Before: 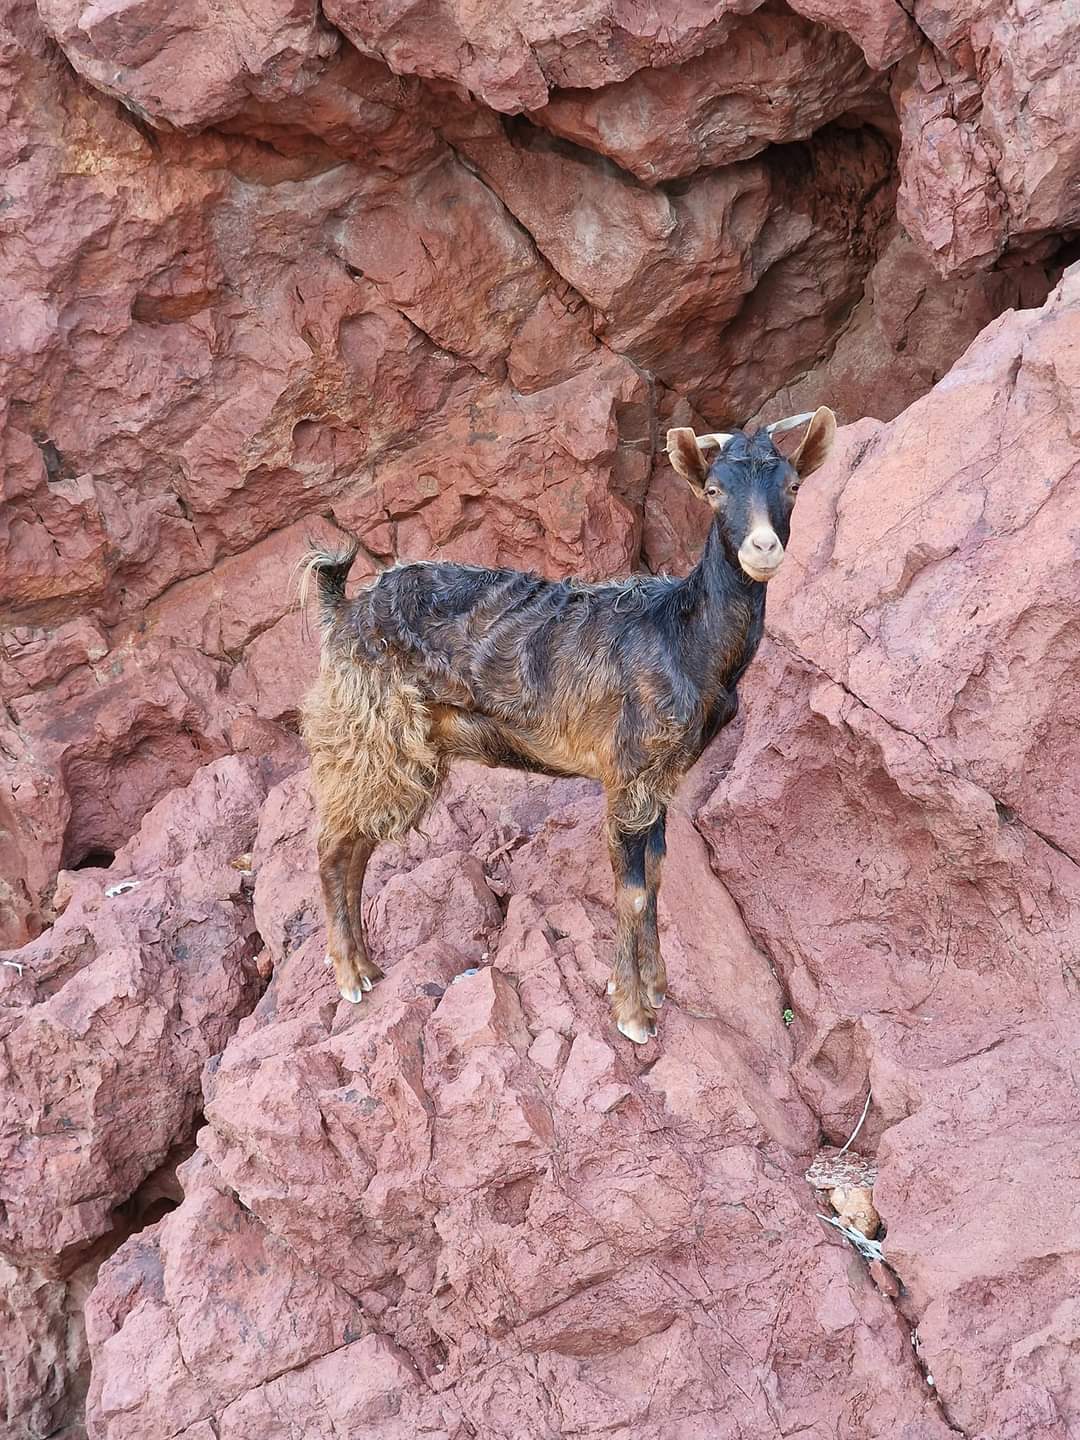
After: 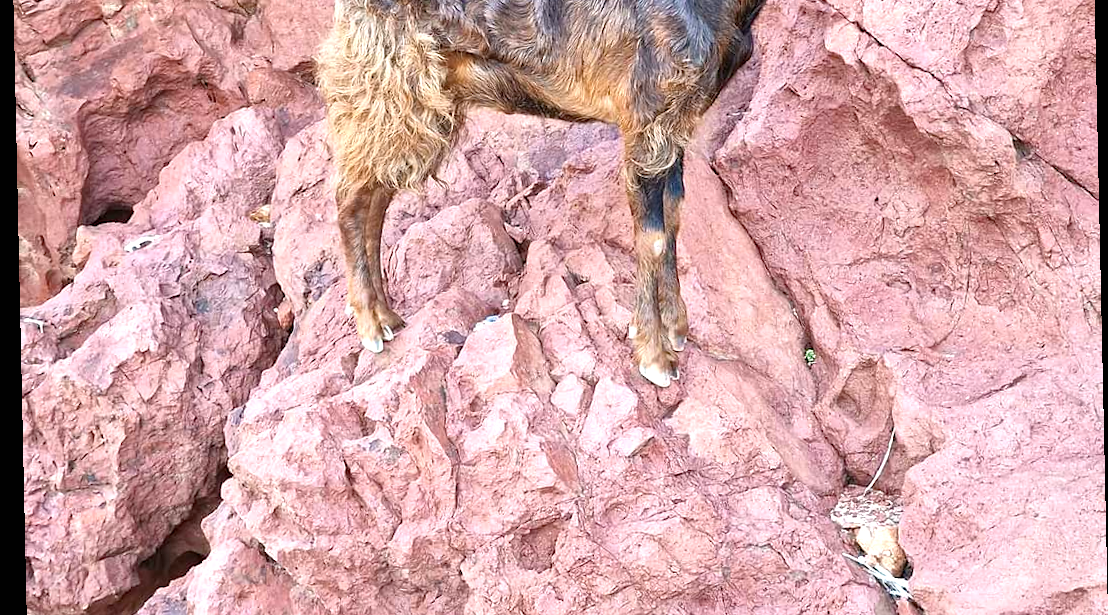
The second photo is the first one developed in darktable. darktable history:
crop: top 45.551%, bottom 12.262%
exposure: black level correction 0, exposure 0.7 EV, compensate exposure bias true, compensate highlight preservation false
rotate and perspective: rotation -1.24°, automatic cropping off
haze removal: compatibility mode true, adaptive false
